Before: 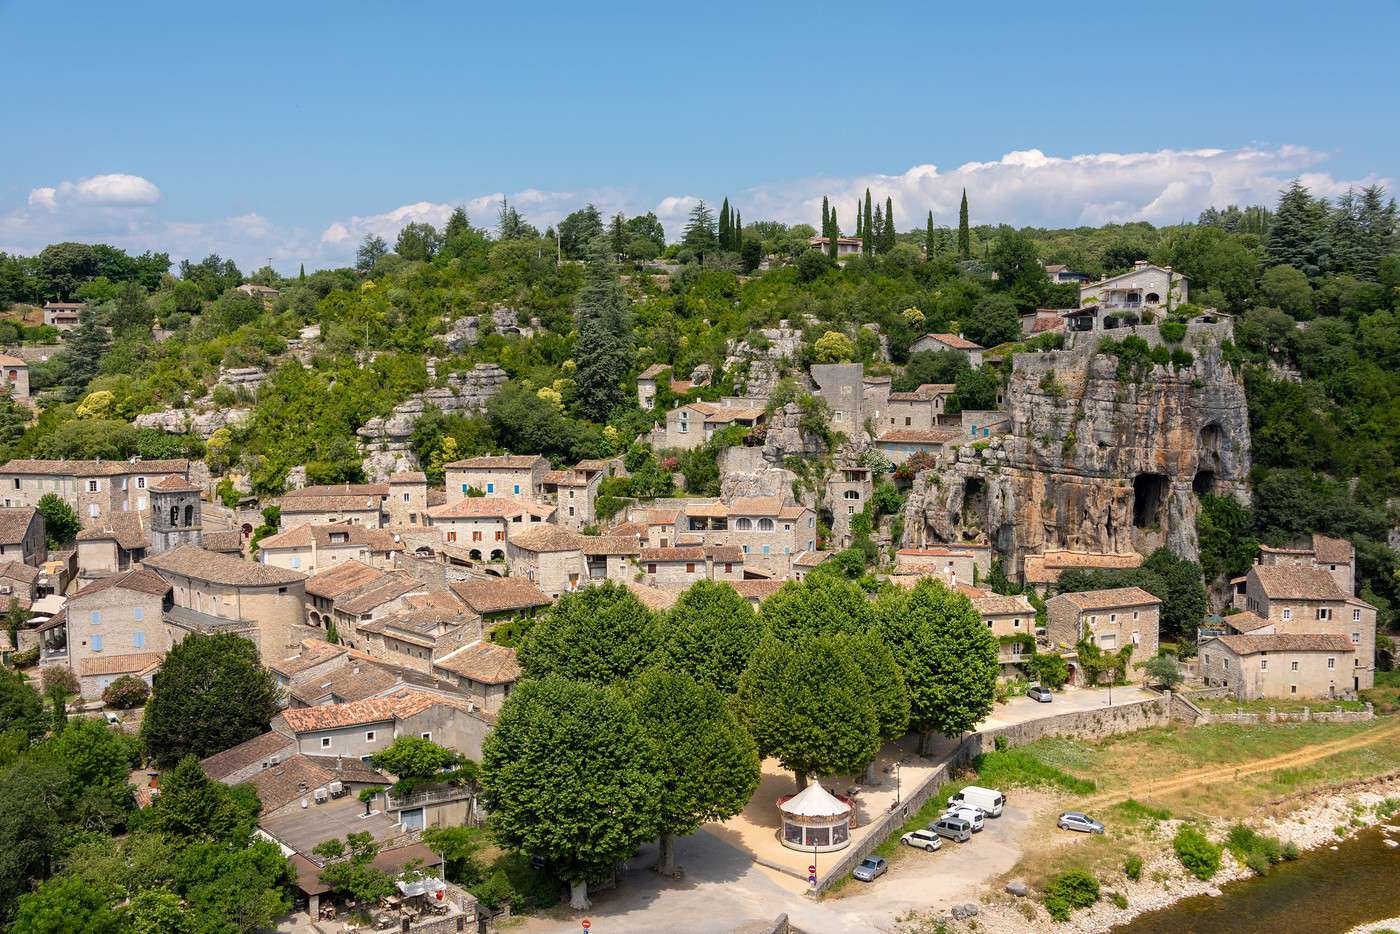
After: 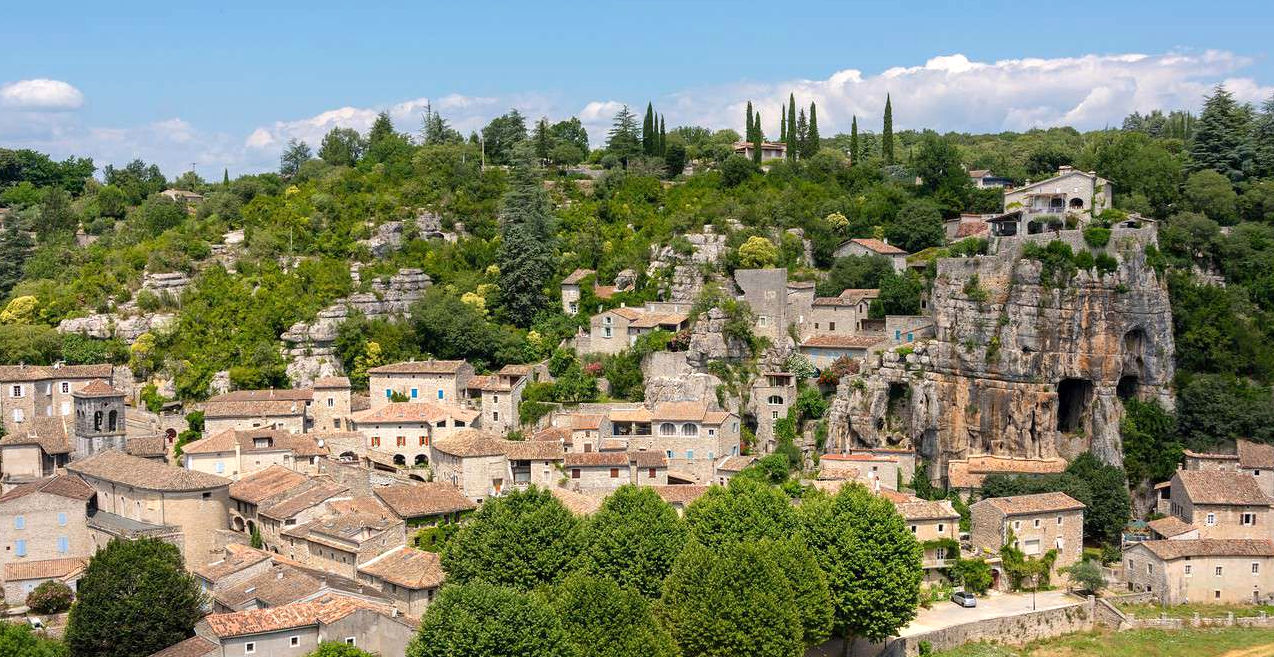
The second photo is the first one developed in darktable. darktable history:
crop: left 5.462%, top 10.206%, right 3.538%, bottom 19.433%
exposure: exposure 0.202 EV, compensate highlight preservation false
